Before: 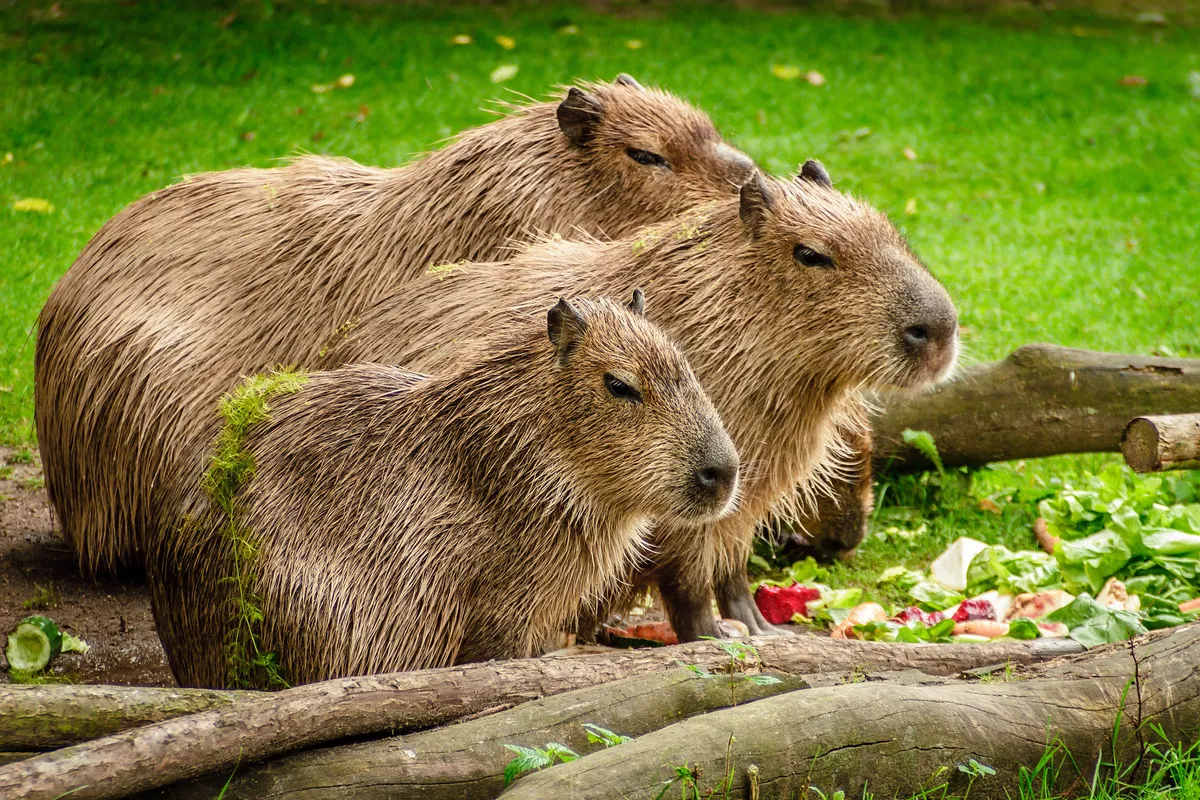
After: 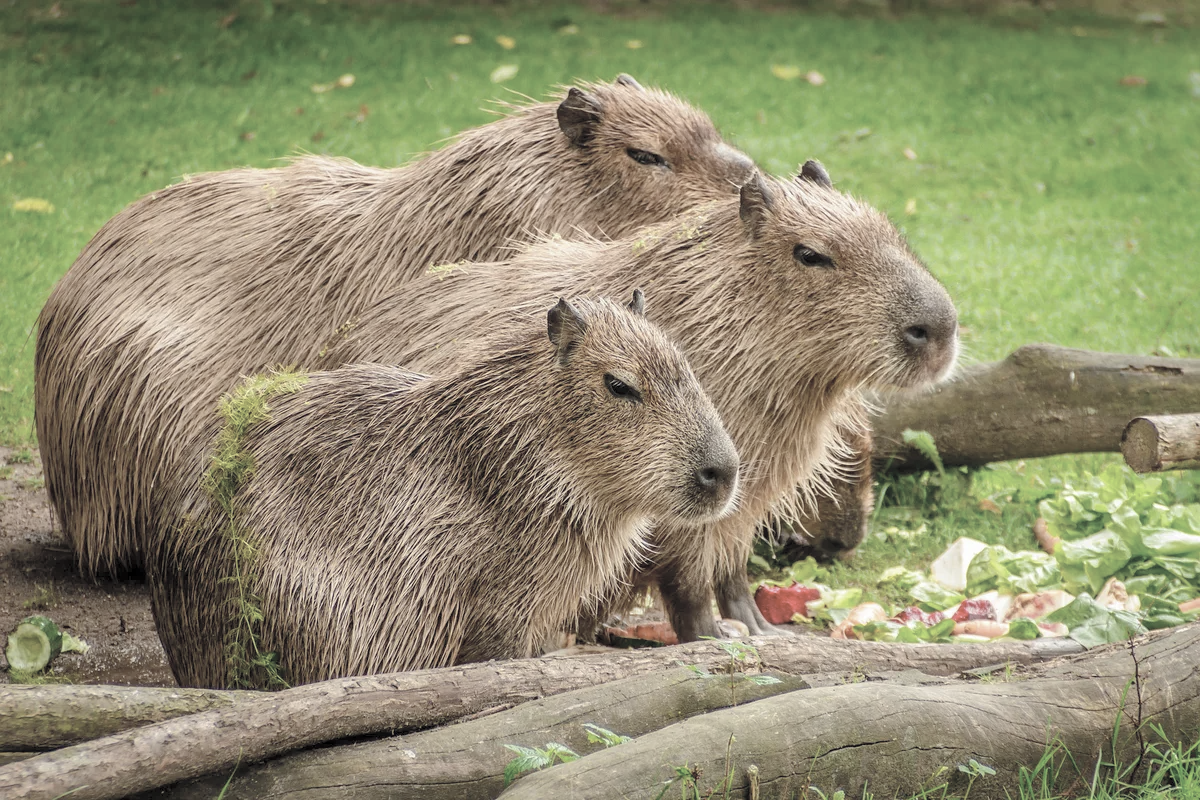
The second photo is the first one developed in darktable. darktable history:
bloom: size 15%, threshold 97%, strength 7%
shadows and highlights: on, module defaults
white balance: emerald 1
contrast brightness saturation: brightness 0.18, saturation -0.5
